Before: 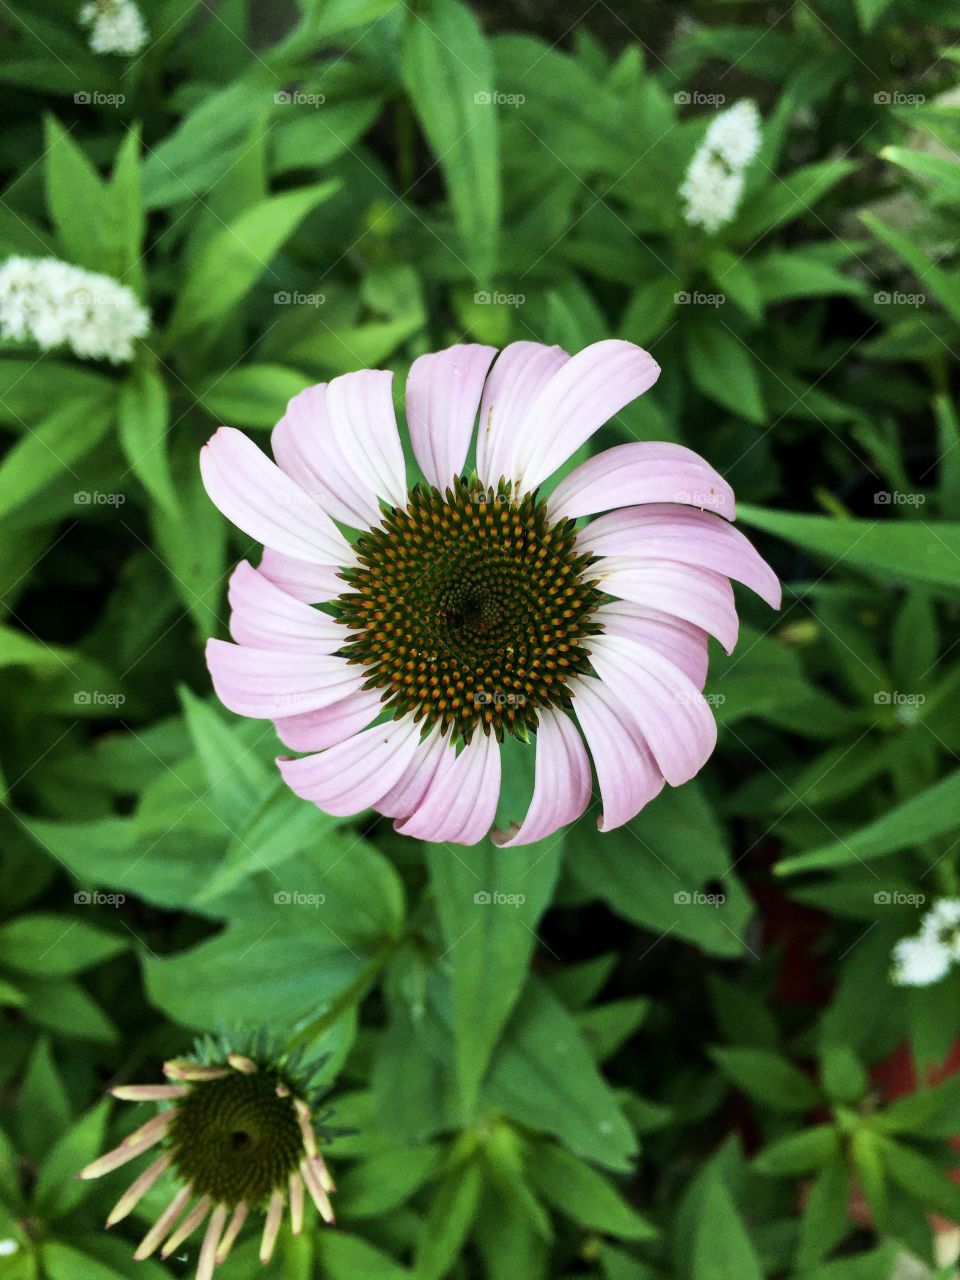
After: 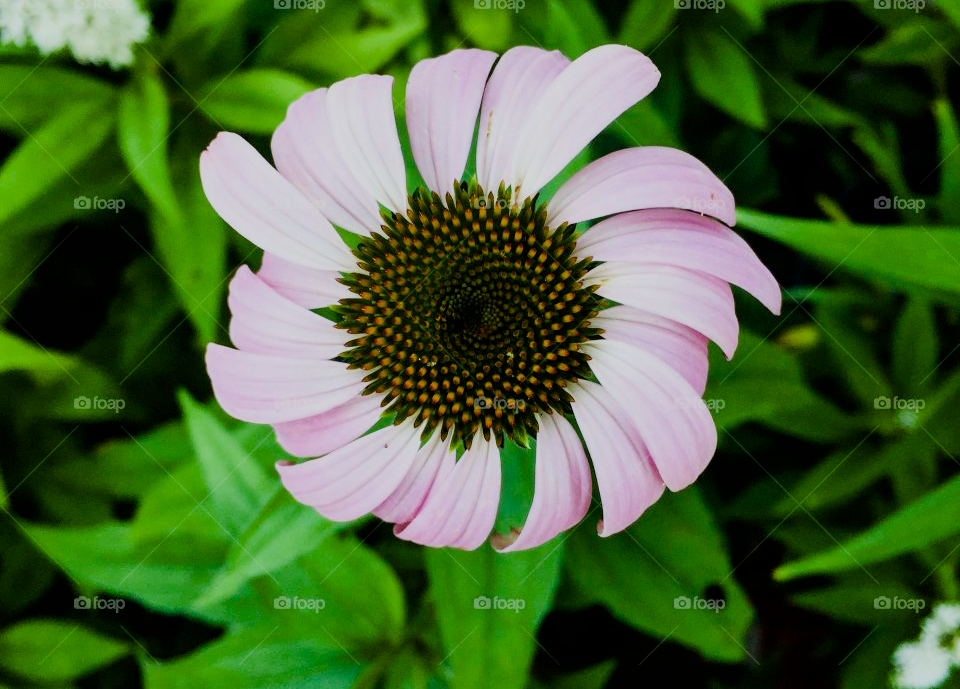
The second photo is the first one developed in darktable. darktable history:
filmic rgb: black relative exposure -7.65 EV, white relative exposure 4.56 EV, hardness 3.61, contrast 1.059
color balance rgb: shadows lift › chroma 3.162%, shadows lift › hue 279.34°, linear chroma grading › global chroma 17.013%, perceptual saturation grading › global saturation 20%, perceptual saturation grading › highlights -25.828%, perceptual saturation grading › shadows 50.057%
crop and rotate: top 23.059%, bottom 23.076%
